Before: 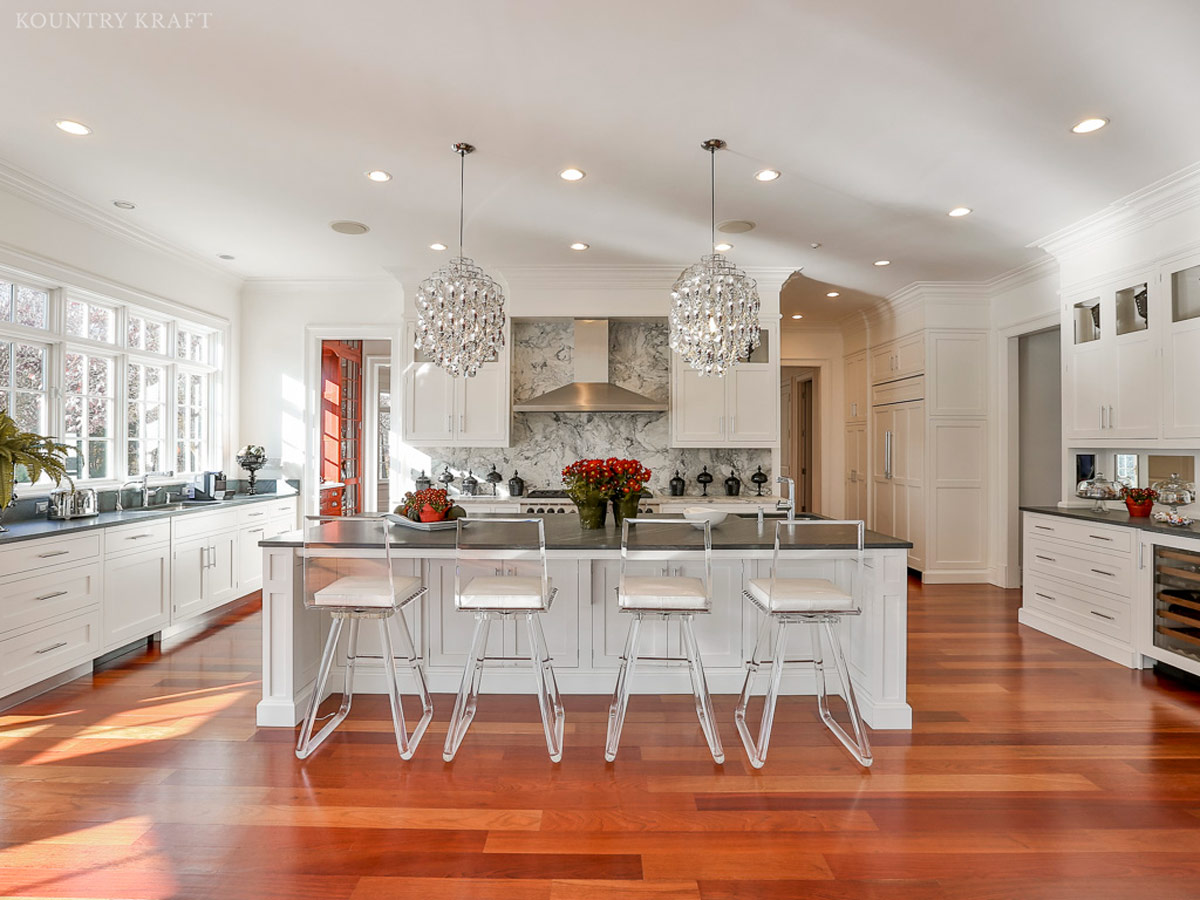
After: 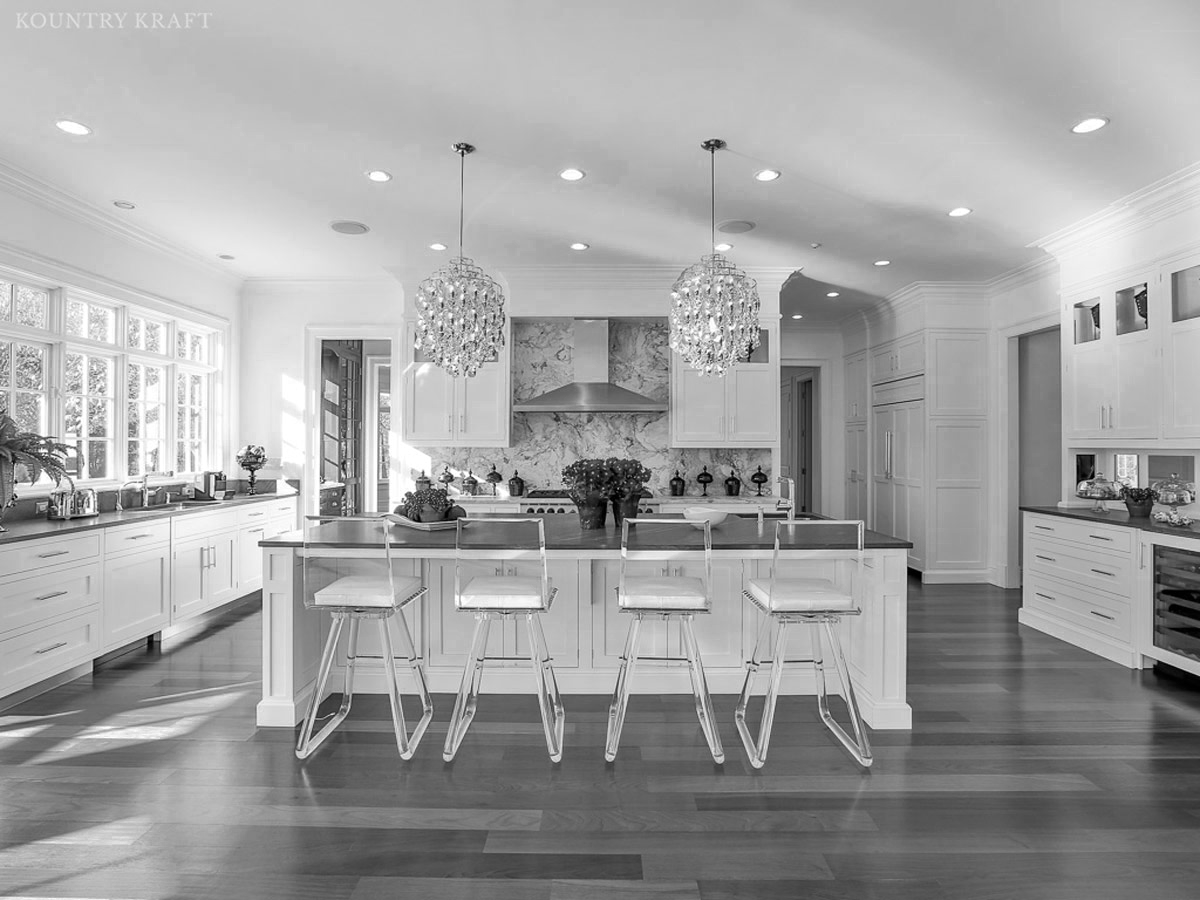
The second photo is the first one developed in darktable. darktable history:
color zones: curves: ch0 [(0.002, 0.593) (0.143, 0.417) (0.285, 0.541) (0.455, 0.289) (0.608, 0.327) (0.727, 0.283) (0.869, 0.571) (1, 0.603)]; ch1 [(0, 0) (0.143, 0) (0.286, 0) (0.429, 0) (0.571, 0) (0.714, 0) (0.857, 0)]
tone equalizer: mask exposure compensation -0.489 EV
levels: levels [0, 0.498, 1]
